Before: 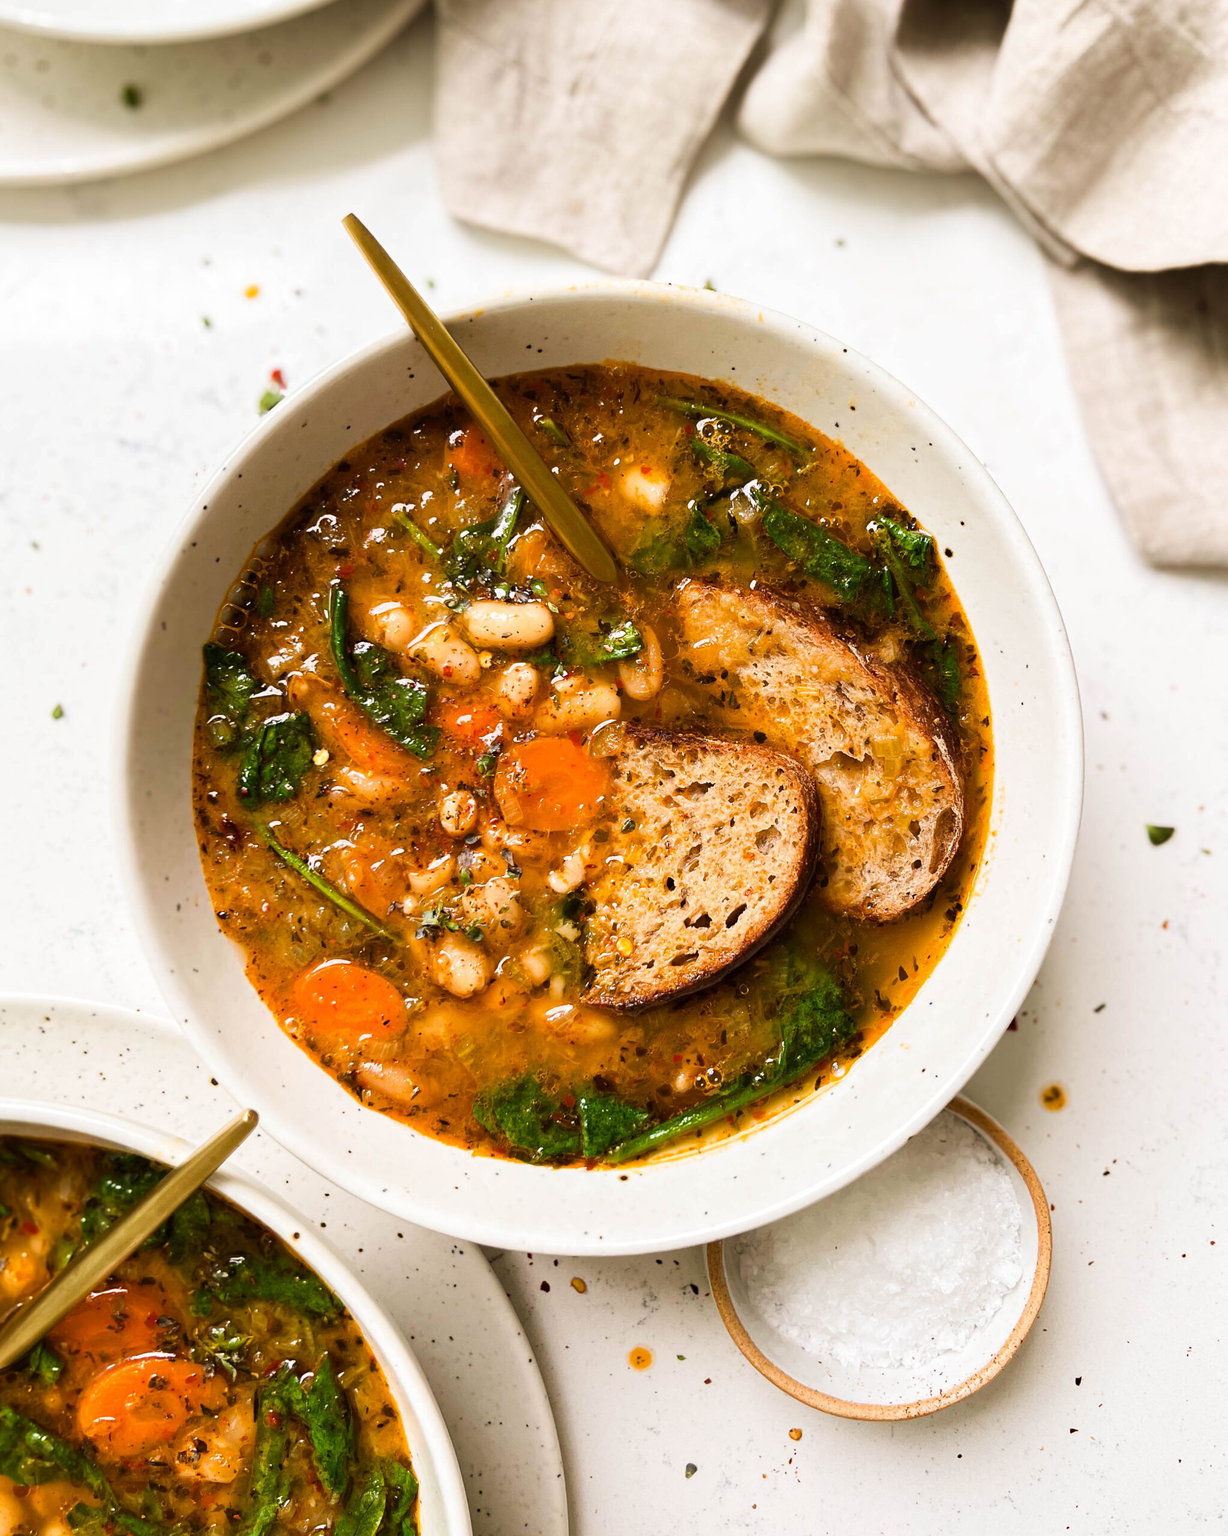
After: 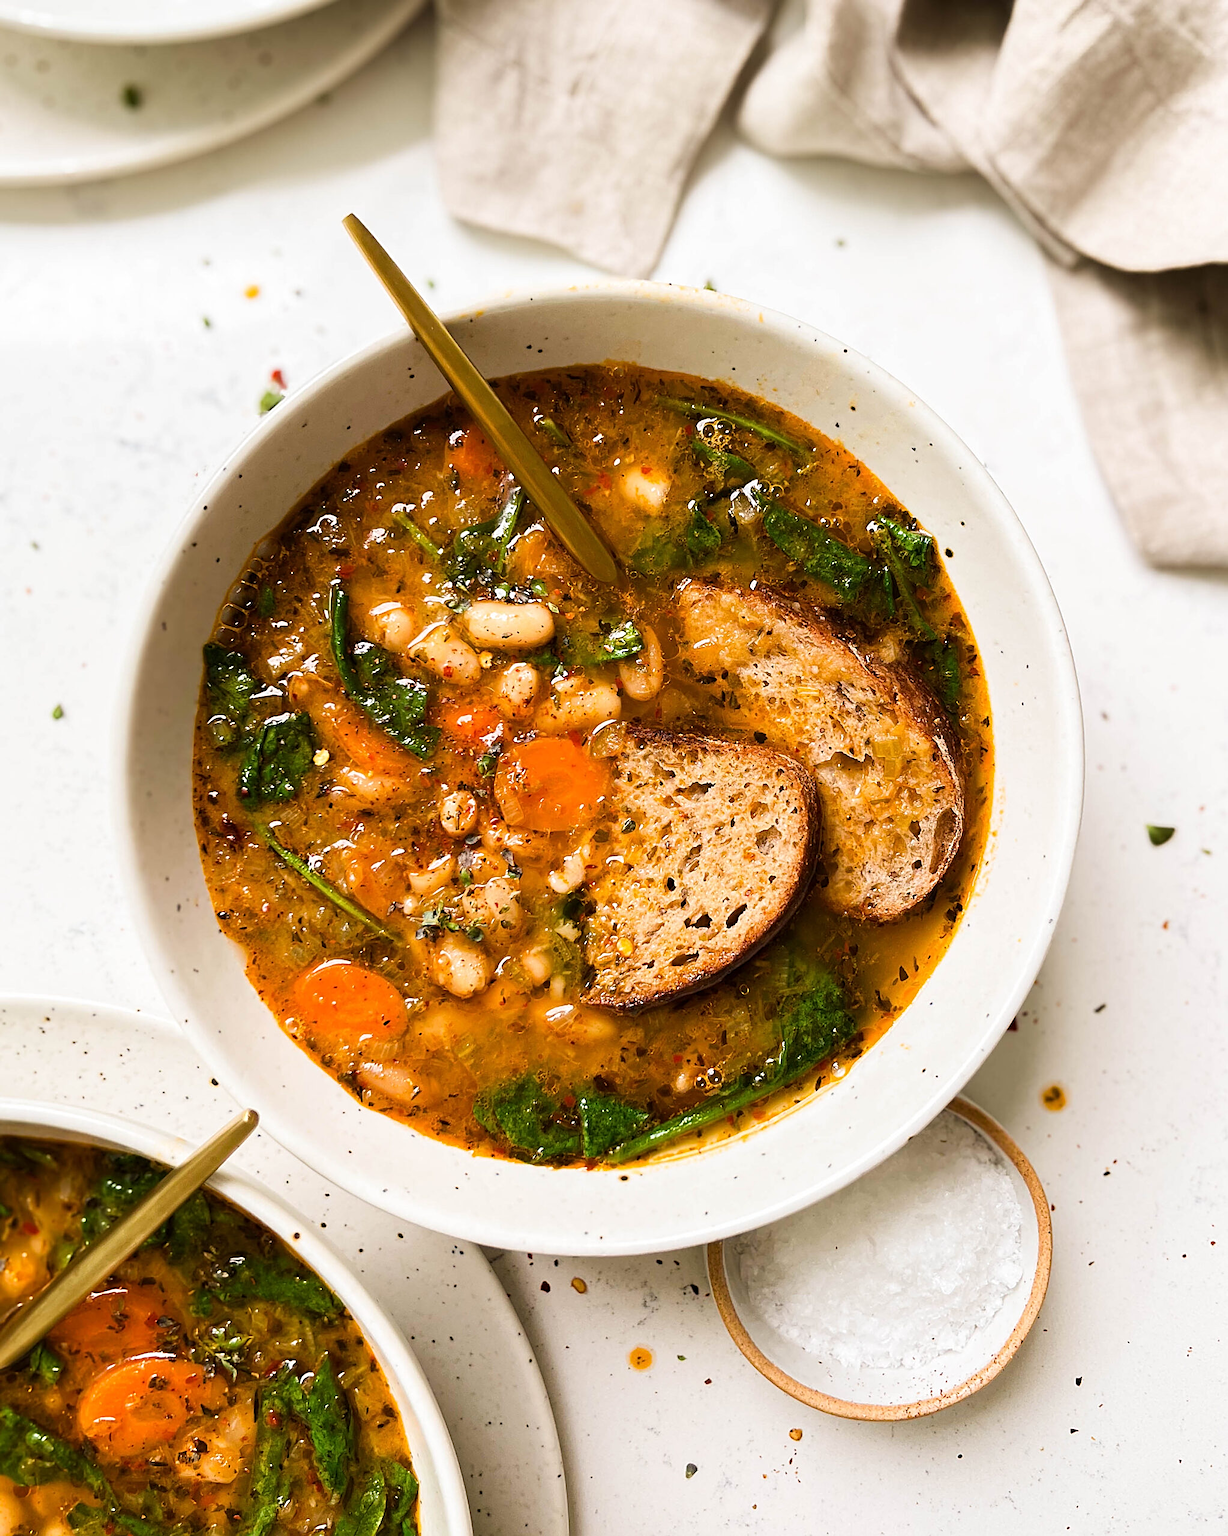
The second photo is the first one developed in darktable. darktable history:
base curve: exposure shift 0, preserve colors none
sharpen: on, module defaults
